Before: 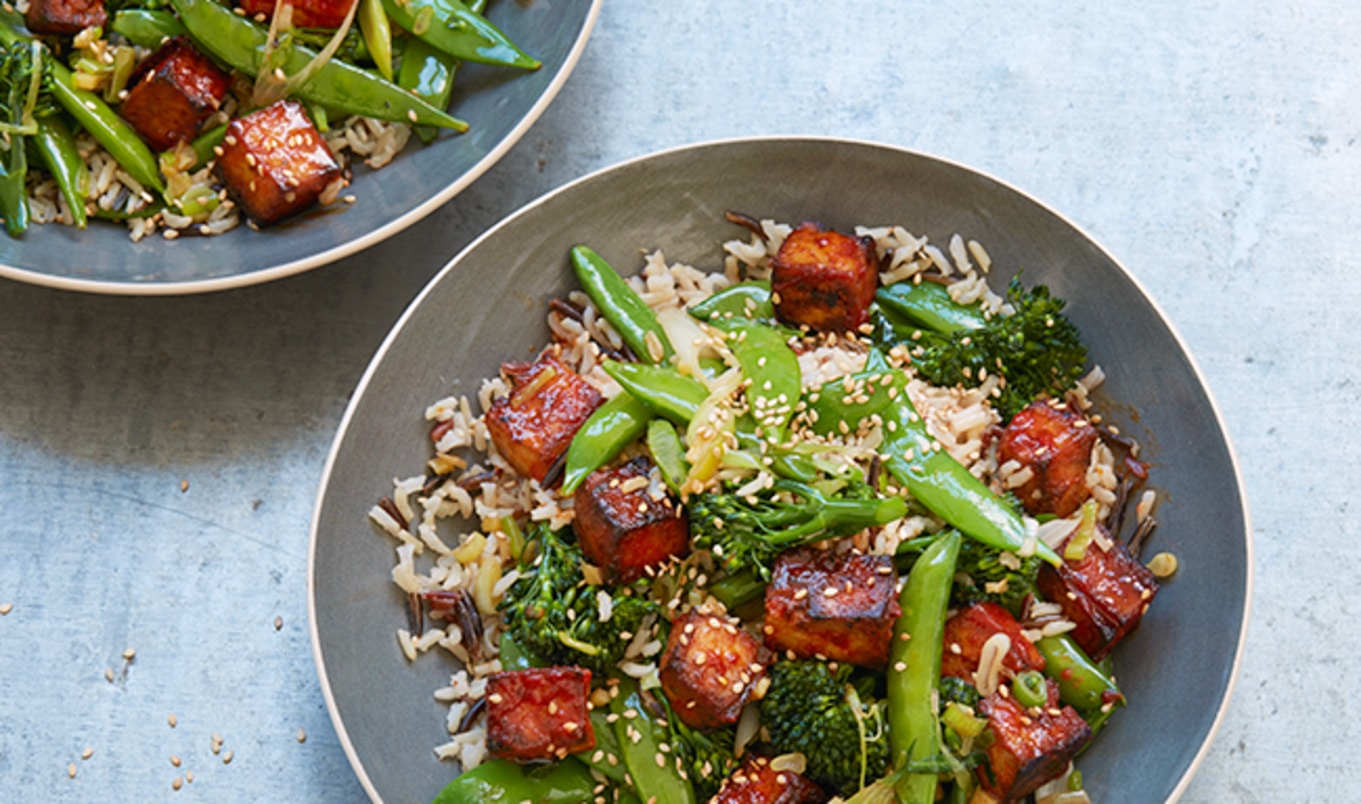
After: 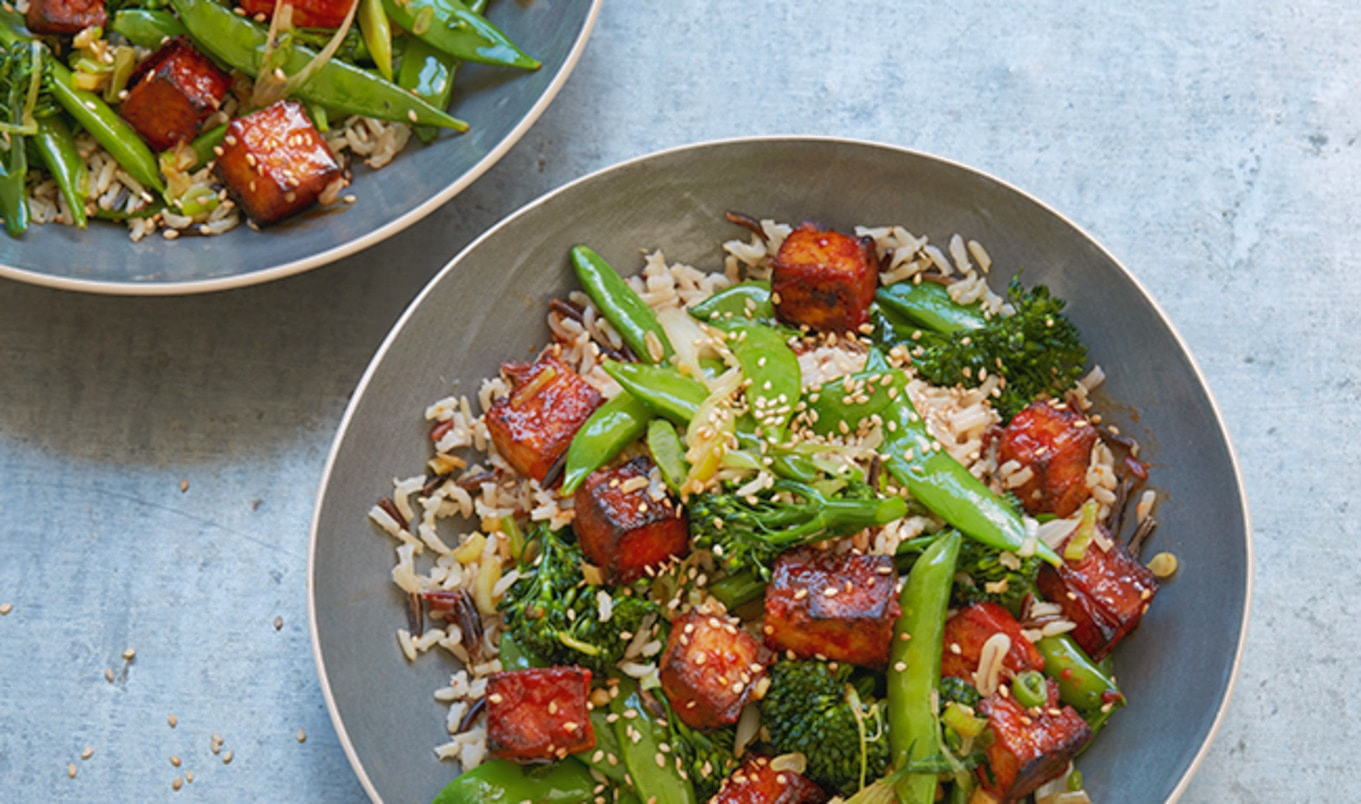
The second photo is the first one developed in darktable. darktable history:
local contrast: mode bilateral grid, contrast 100, coarseness 100, detail 94%, midtone range 0.2
shadows and highlights: on, module defaults
